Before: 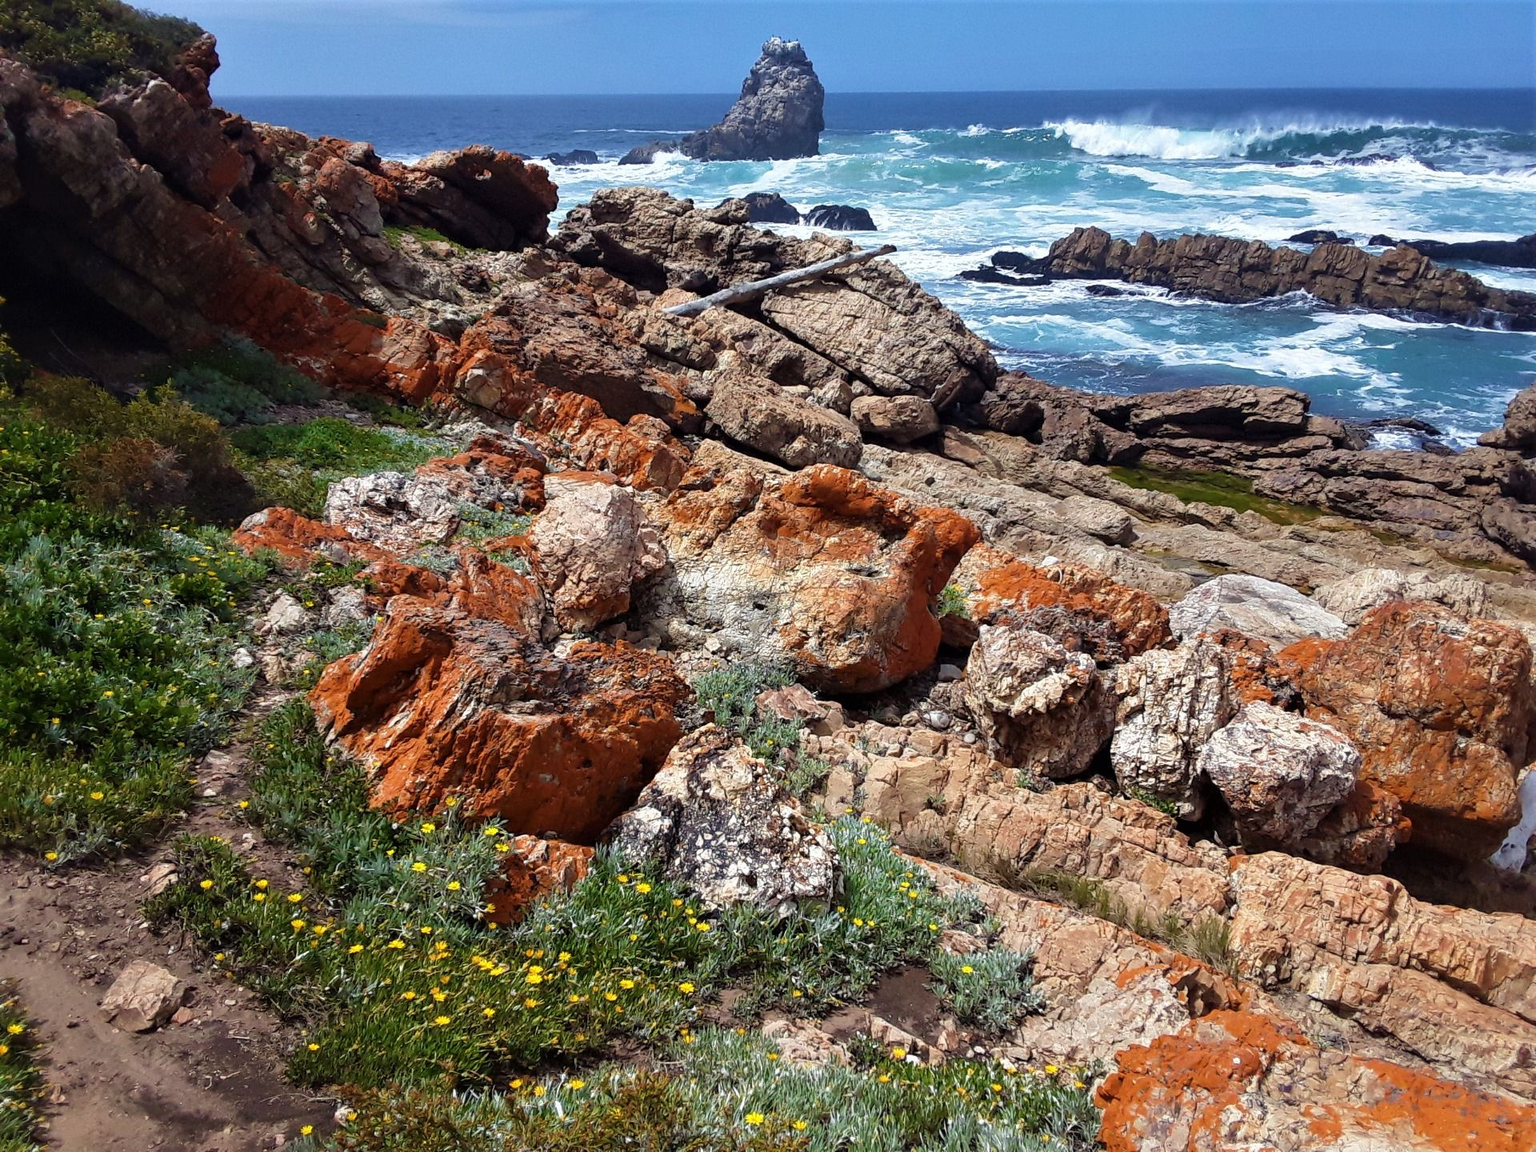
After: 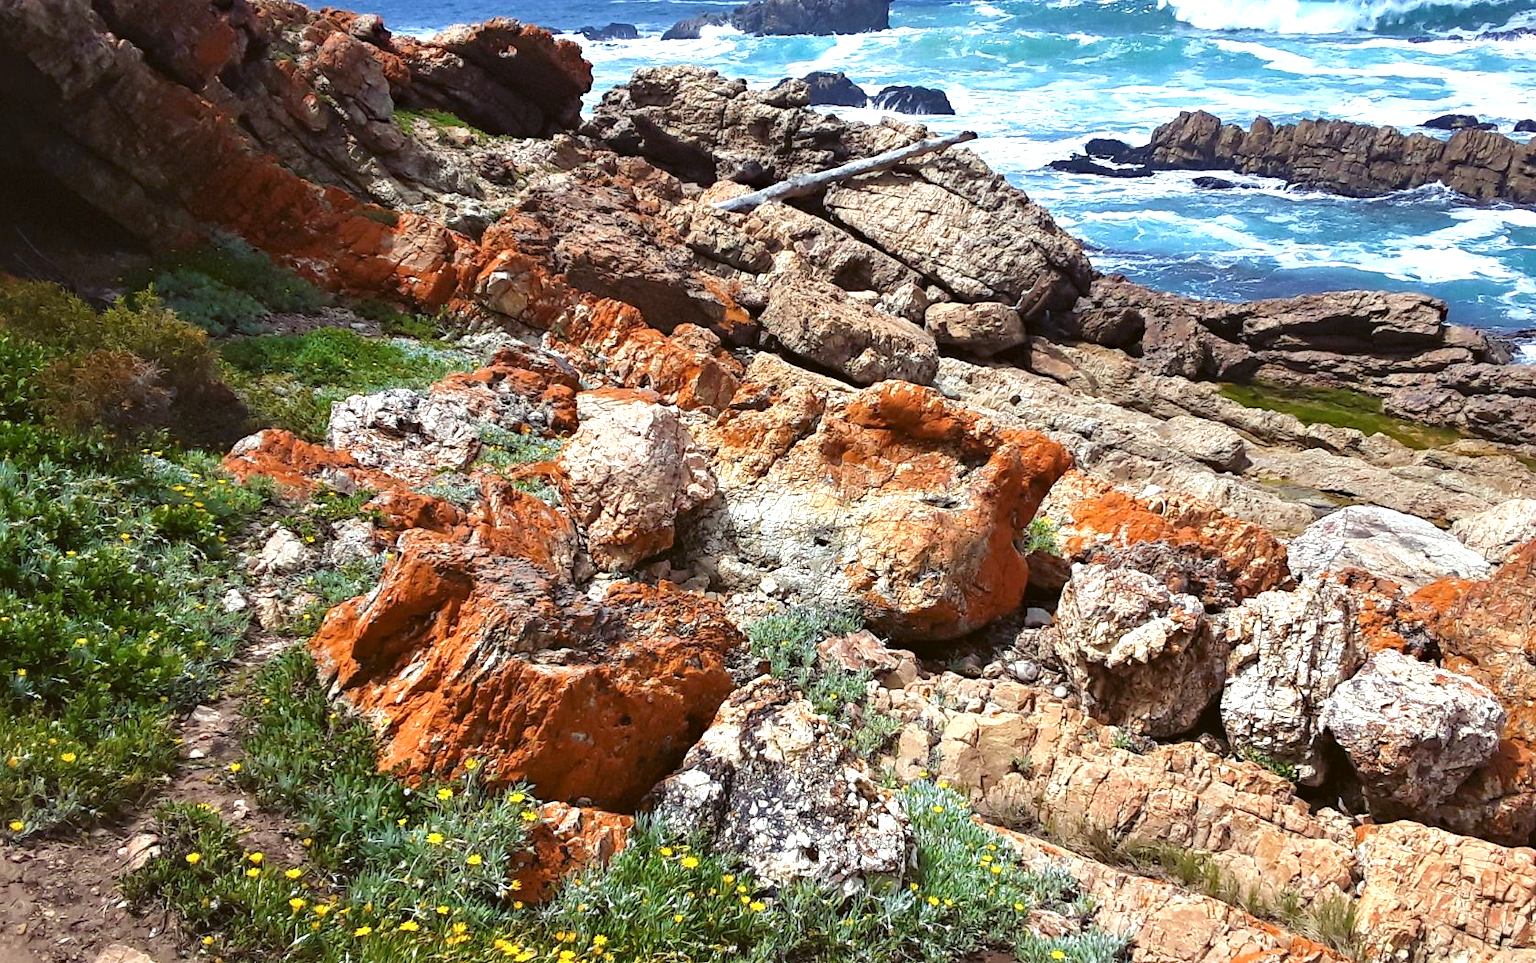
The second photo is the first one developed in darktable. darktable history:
color balance: lift [1.004, 1.002, 1.002, 0.998], gamma [1, 1.007, 1.002, 0.993], gain [1, 0.977, 1.013, 1.023], contrast -3.64%
crop and rotate: left 2.425%, top 11.305%, right 9.6%, bottom 15.08%
exposure: exposure 0.722 EV, compensate highlight preservation false
haze removal: compatibility mode true, adaptive false
